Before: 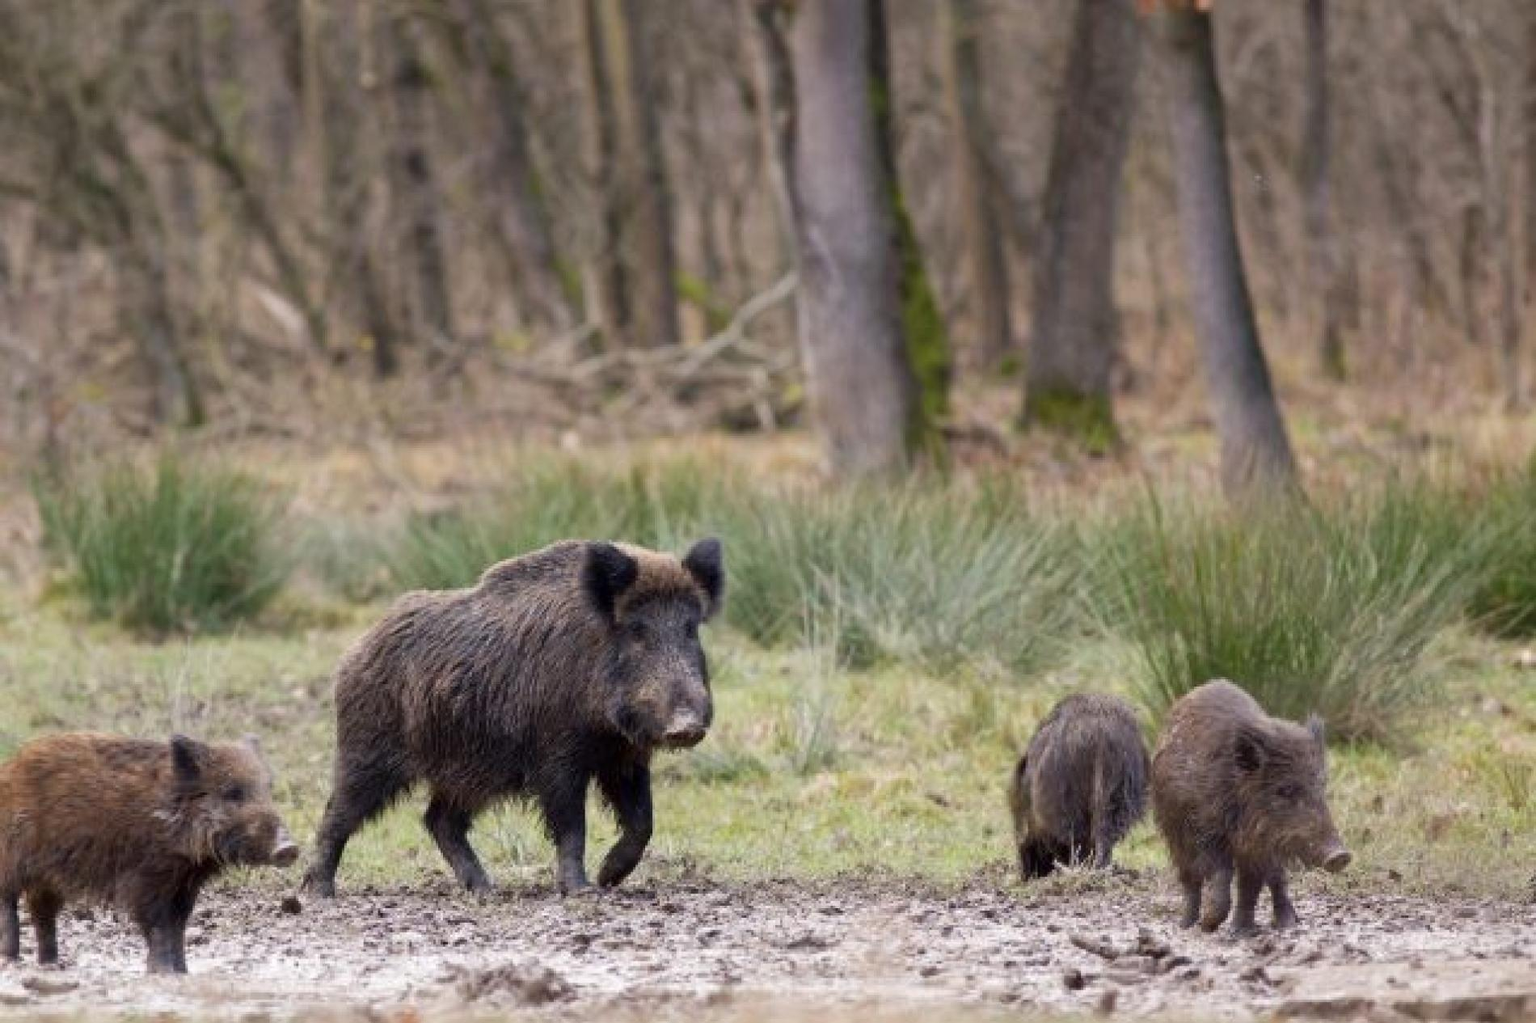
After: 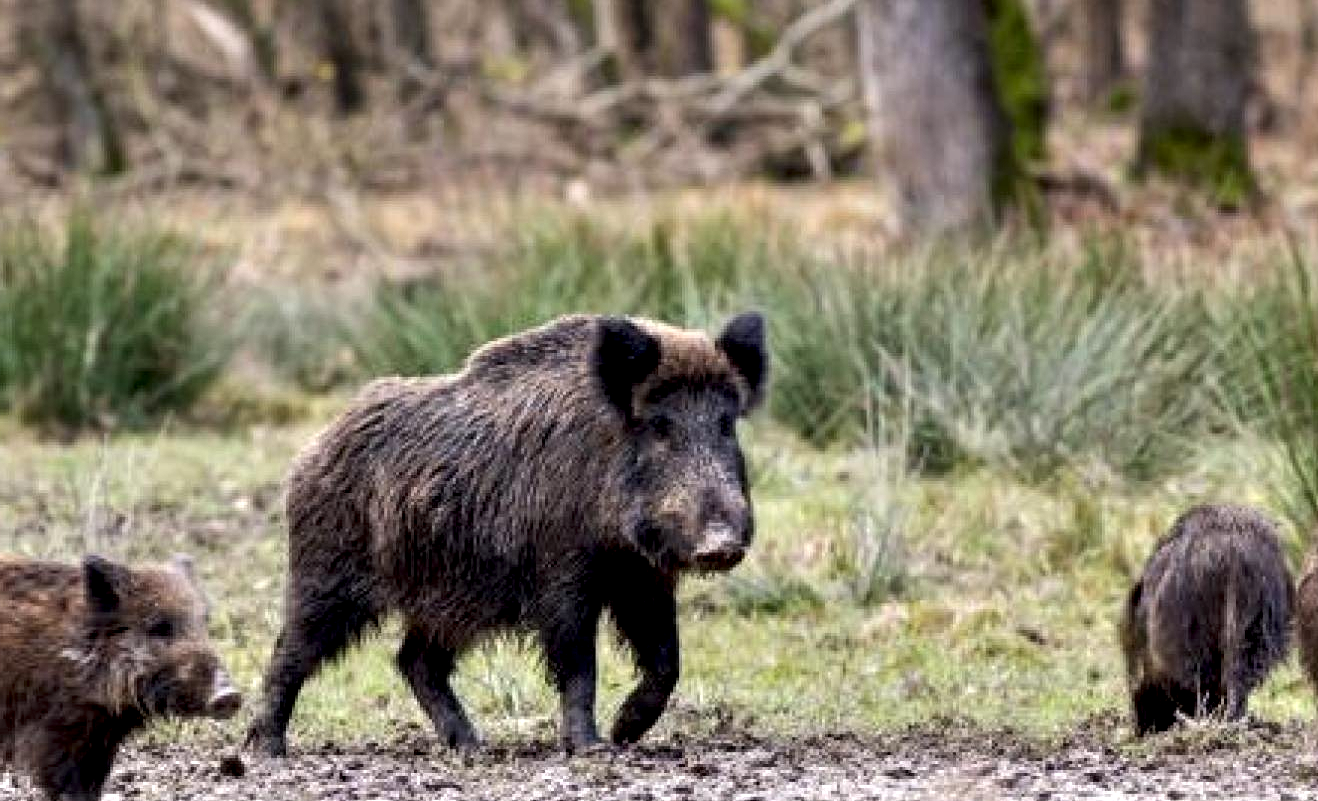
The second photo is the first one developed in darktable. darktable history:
local contrast: on, module defaults
contrast equalizer: y [[0.6 ×6], [0.55 ×6], [0 ×6], [0 ×6], [0 ×6]]
crop: left 6.743%, top 27.923%, right 23.845%, bottom 8.689%
tone equalizer: edges refinement/feathering 500, mask exposure compensation -1.57 EV, preserve details no
